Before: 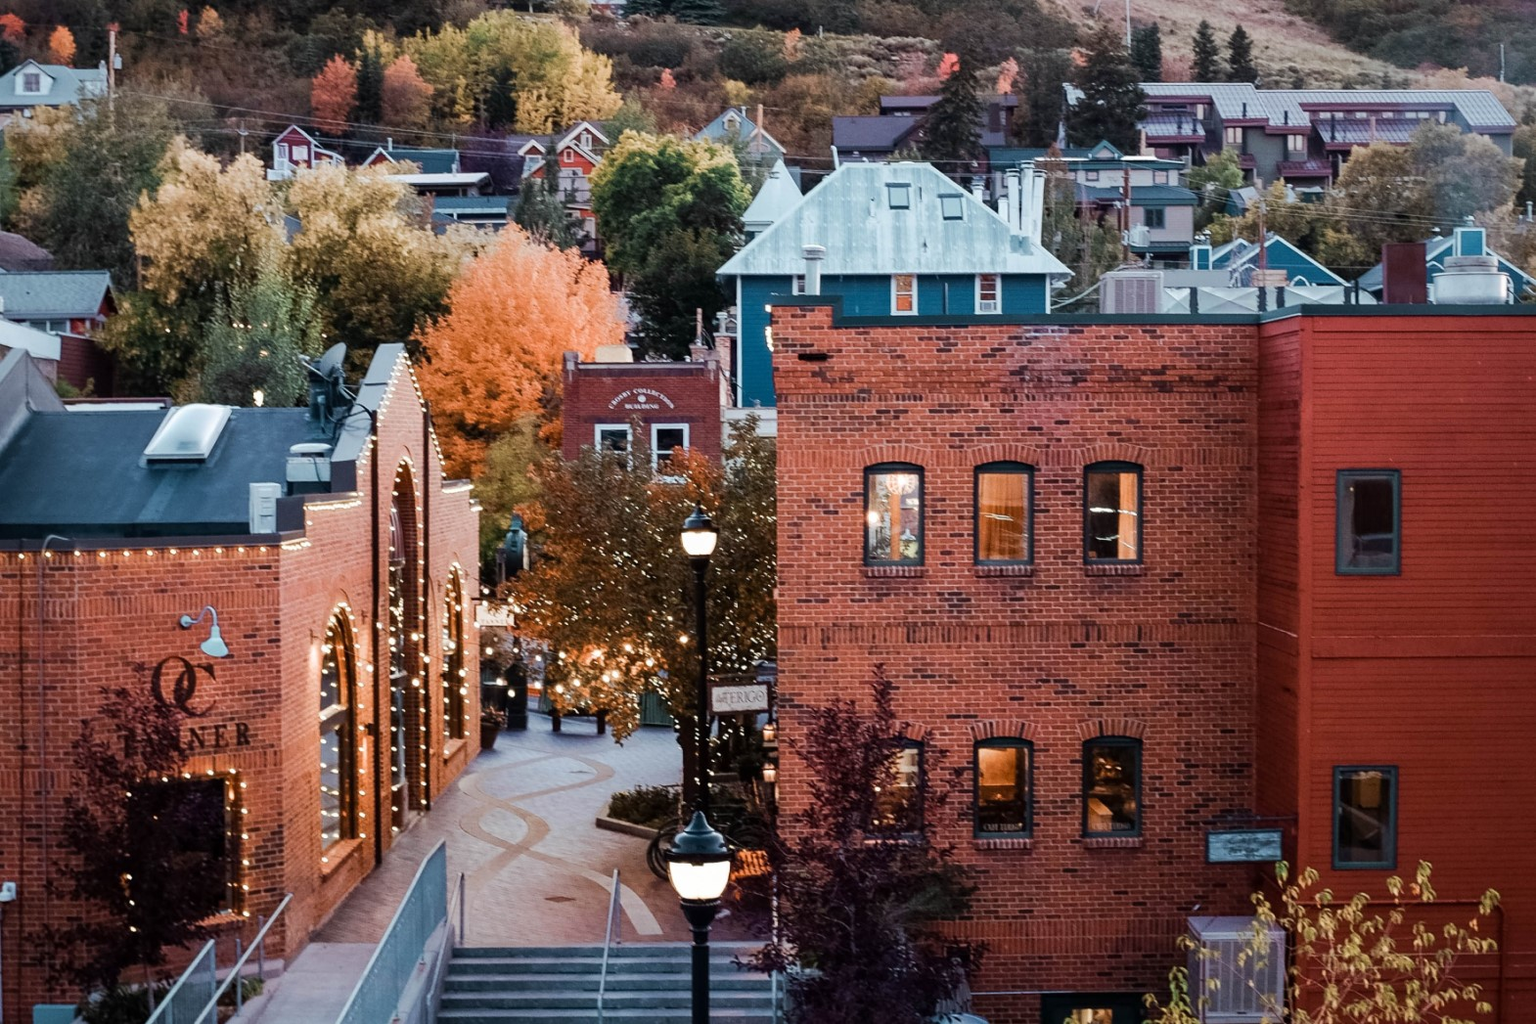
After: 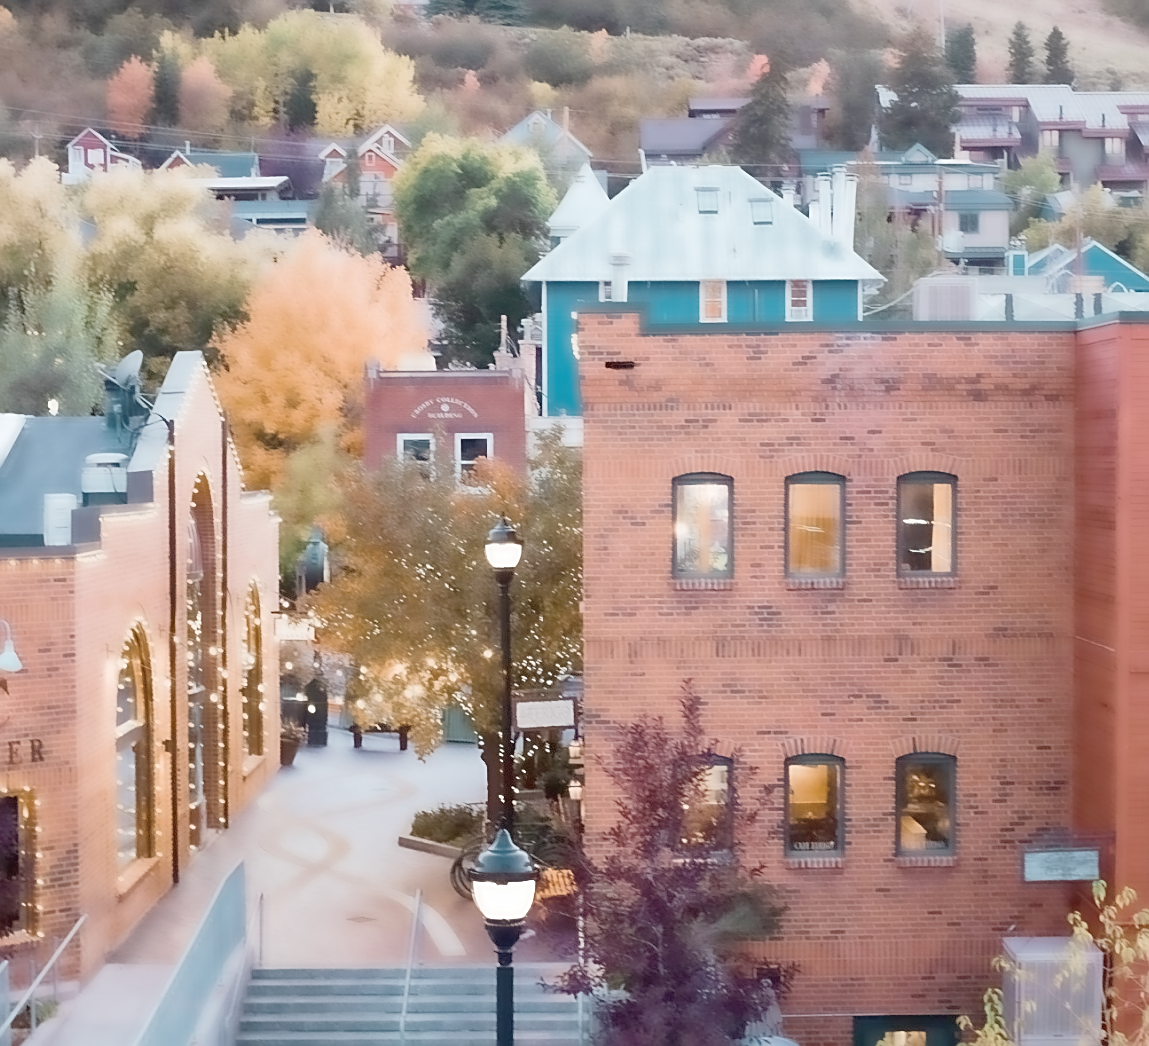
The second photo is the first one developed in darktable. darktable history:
sharpen: on, module defaults
astrophoto denoise: patch size 0, strength 76%, luma 80%
crop: left 13.443%, right 13.31%
